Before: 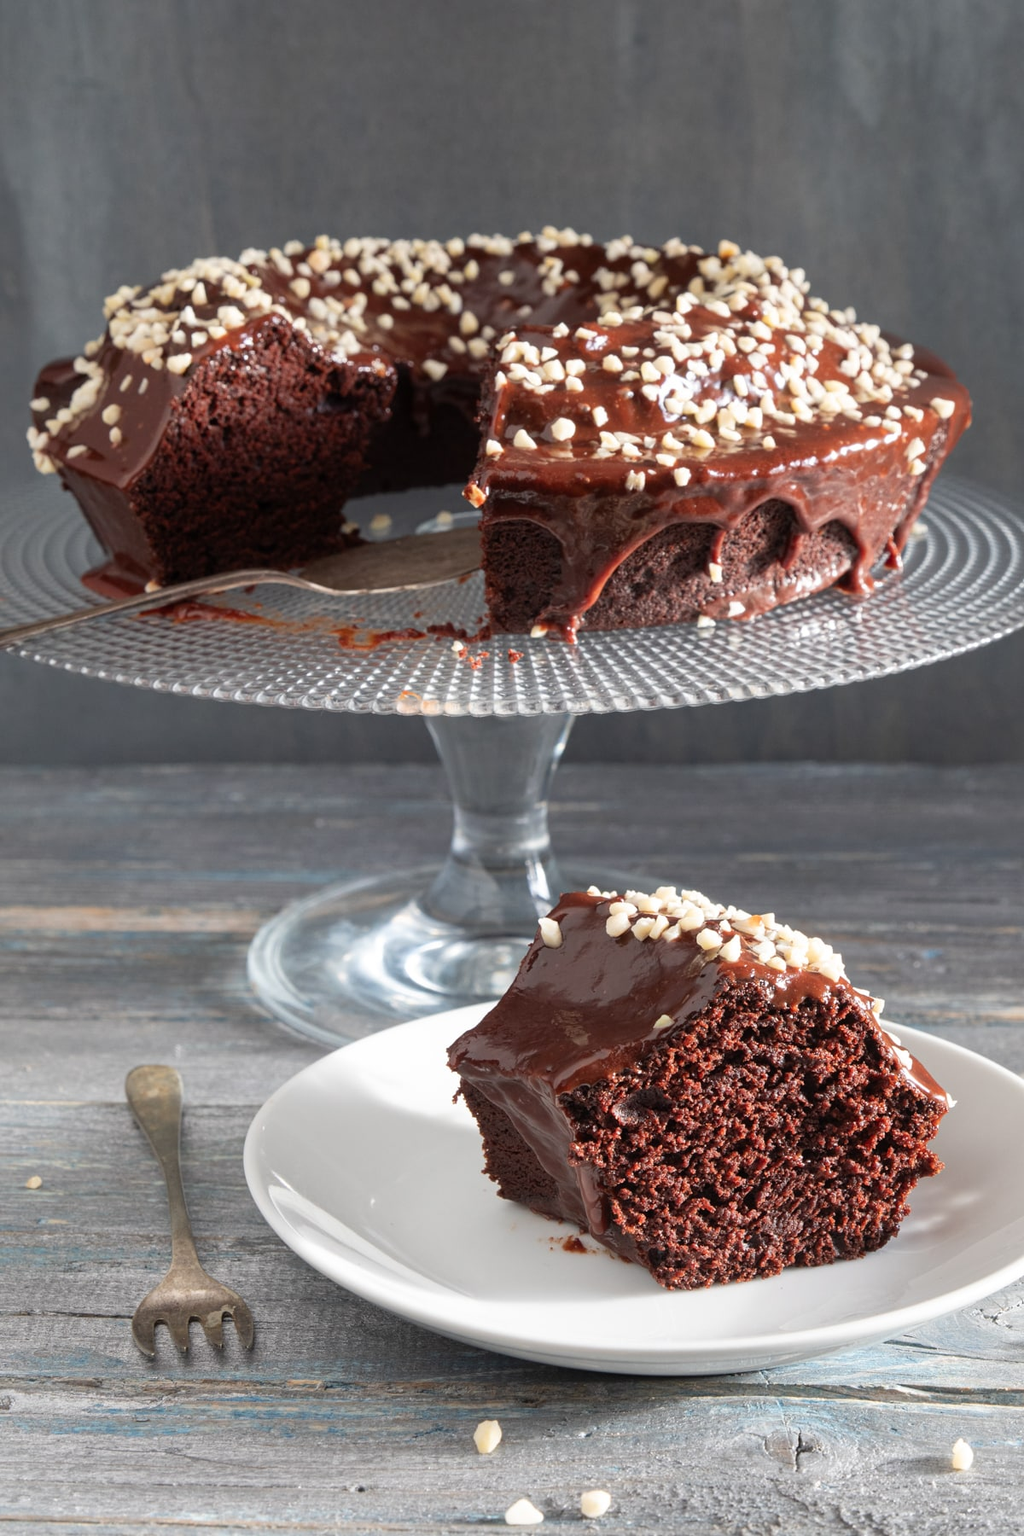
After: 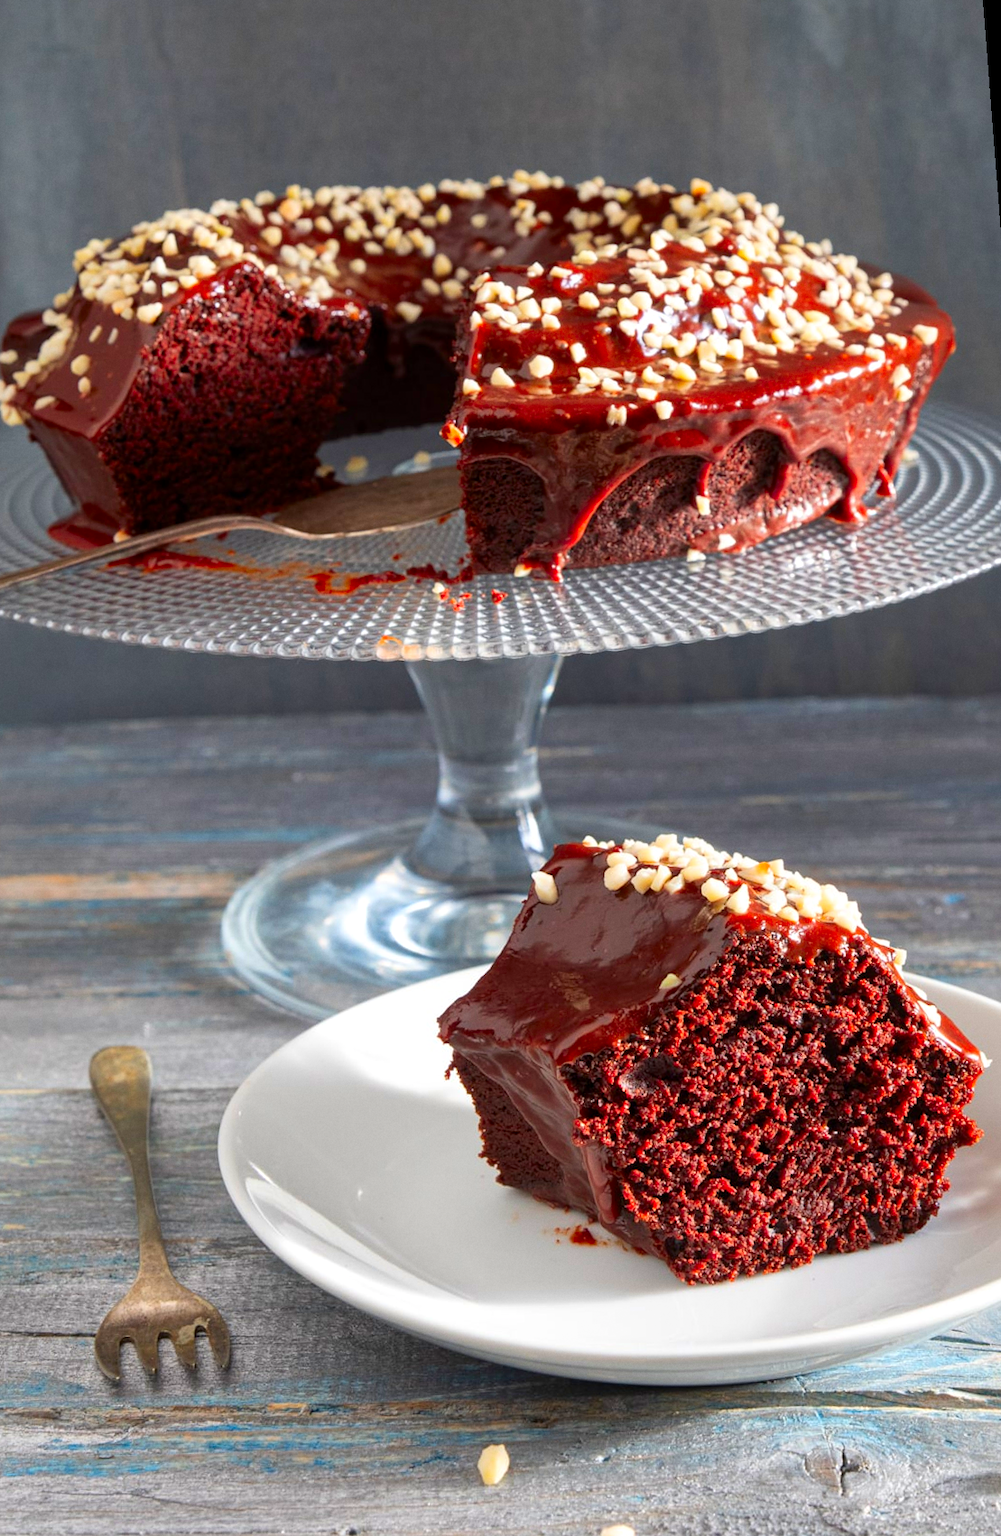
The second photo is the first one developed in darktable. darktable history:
rotate and perspective: rotation -1.68°, lens shift (vertical) -0.146, crop left 0.049, crop right 0.912, crop top 0.032, crop bottom 0.96
color correction: saturation 1.8
local contrast: mode bilateral grid, contrast 20, coarseness 50, detail 120%, midtone range 0.2
grain: coarseness 14.57 ISO, strength 8.8%
